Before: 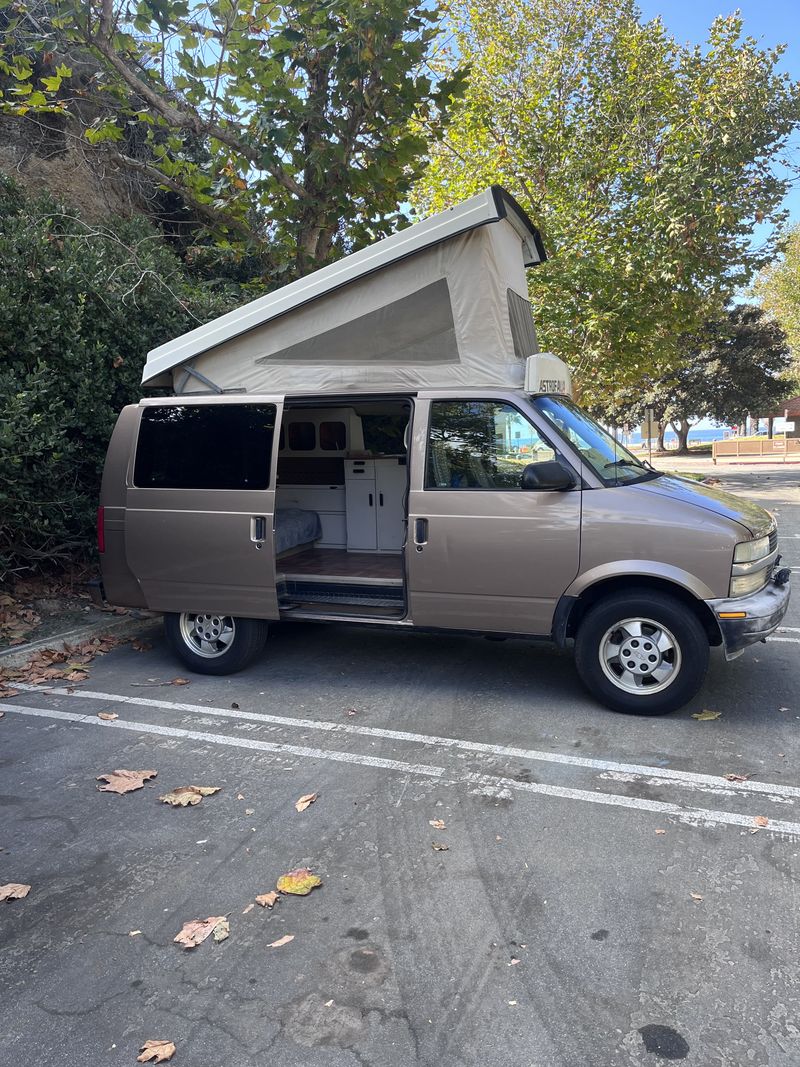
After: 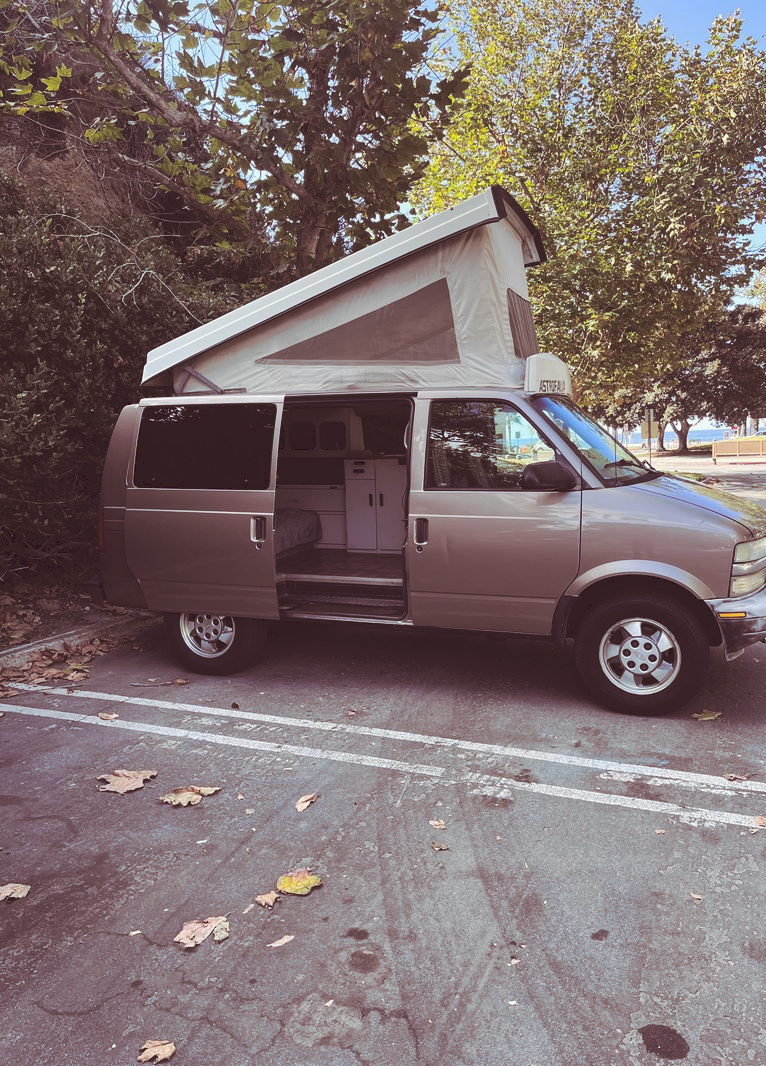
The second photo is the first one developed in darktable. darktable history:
tone curve: curves: ch0 [(0, 0) (0.003, 0.156) (0.011, 0.156) (0.025, 0.157) (0.044, 0.164) (0.069, 0.172) (0.1, 0.181) (0.136, 0.191) (0.177, 0.214) (0.224, 0.245) (0.277, 0.285) (0.335, 0.333) (0.399, 0.387) (0.468, 0.471) (0.543, 0.556) (0.623, 0.648) (0.709, 0.734) (0.801, 0.809) (0.898, 0.891) (1, 1)], preserve colors none
crop: right 4.126%, bottom 0.031%
split-toning: shadows › saturation 0.41, highlights › saturation 0, compress 33.55%
